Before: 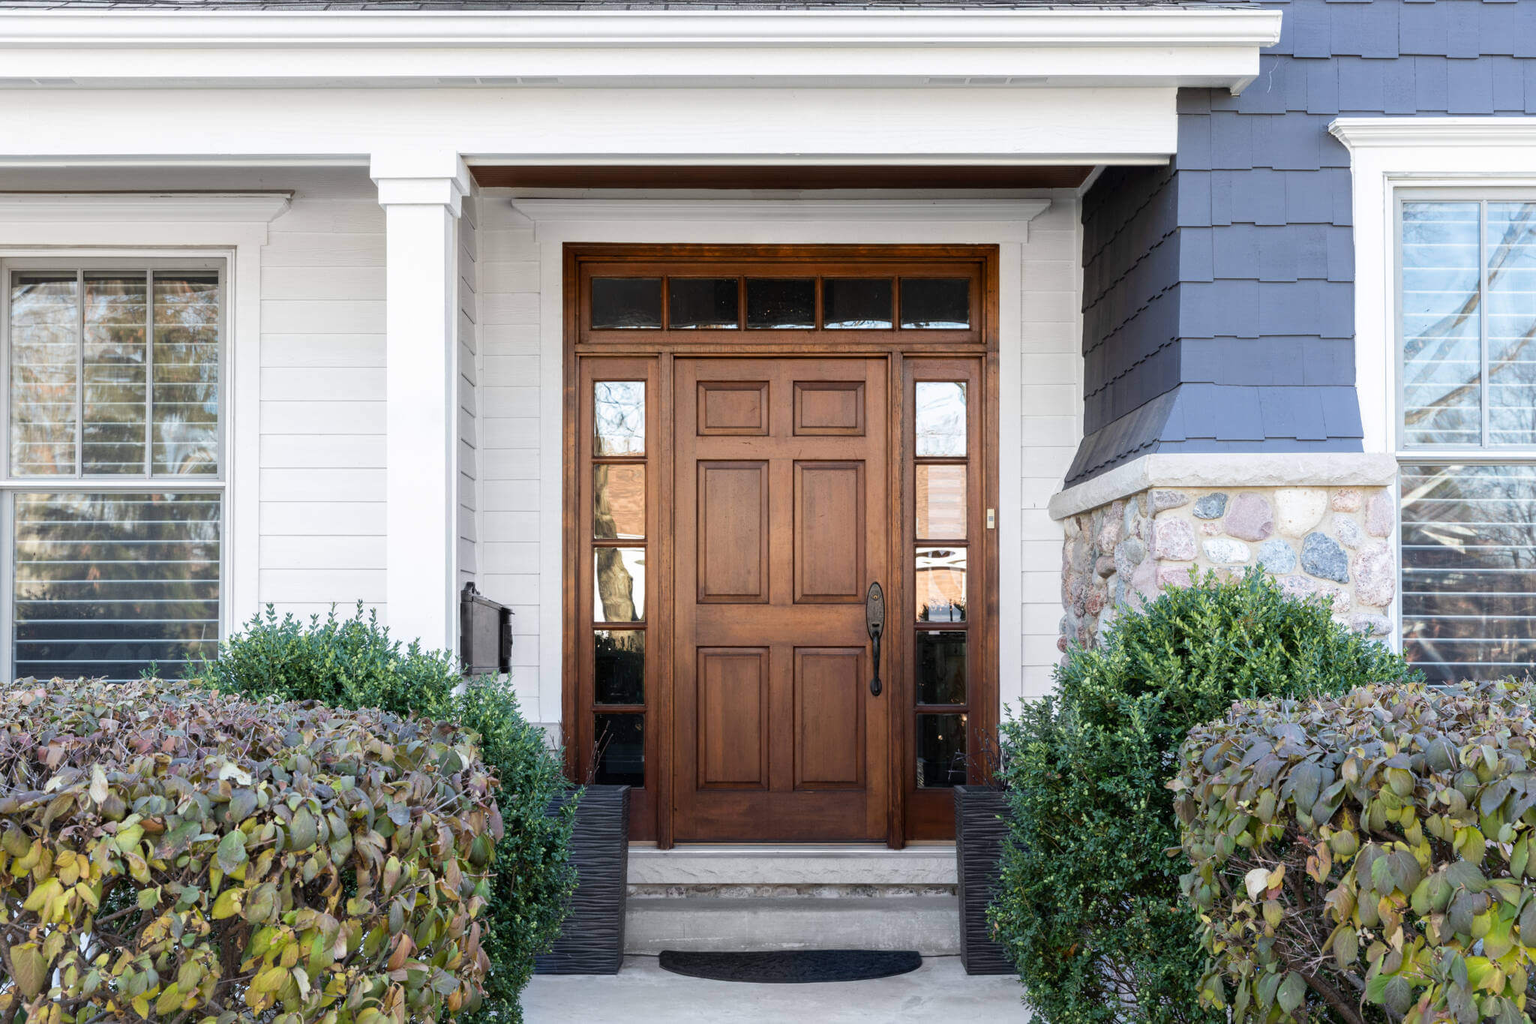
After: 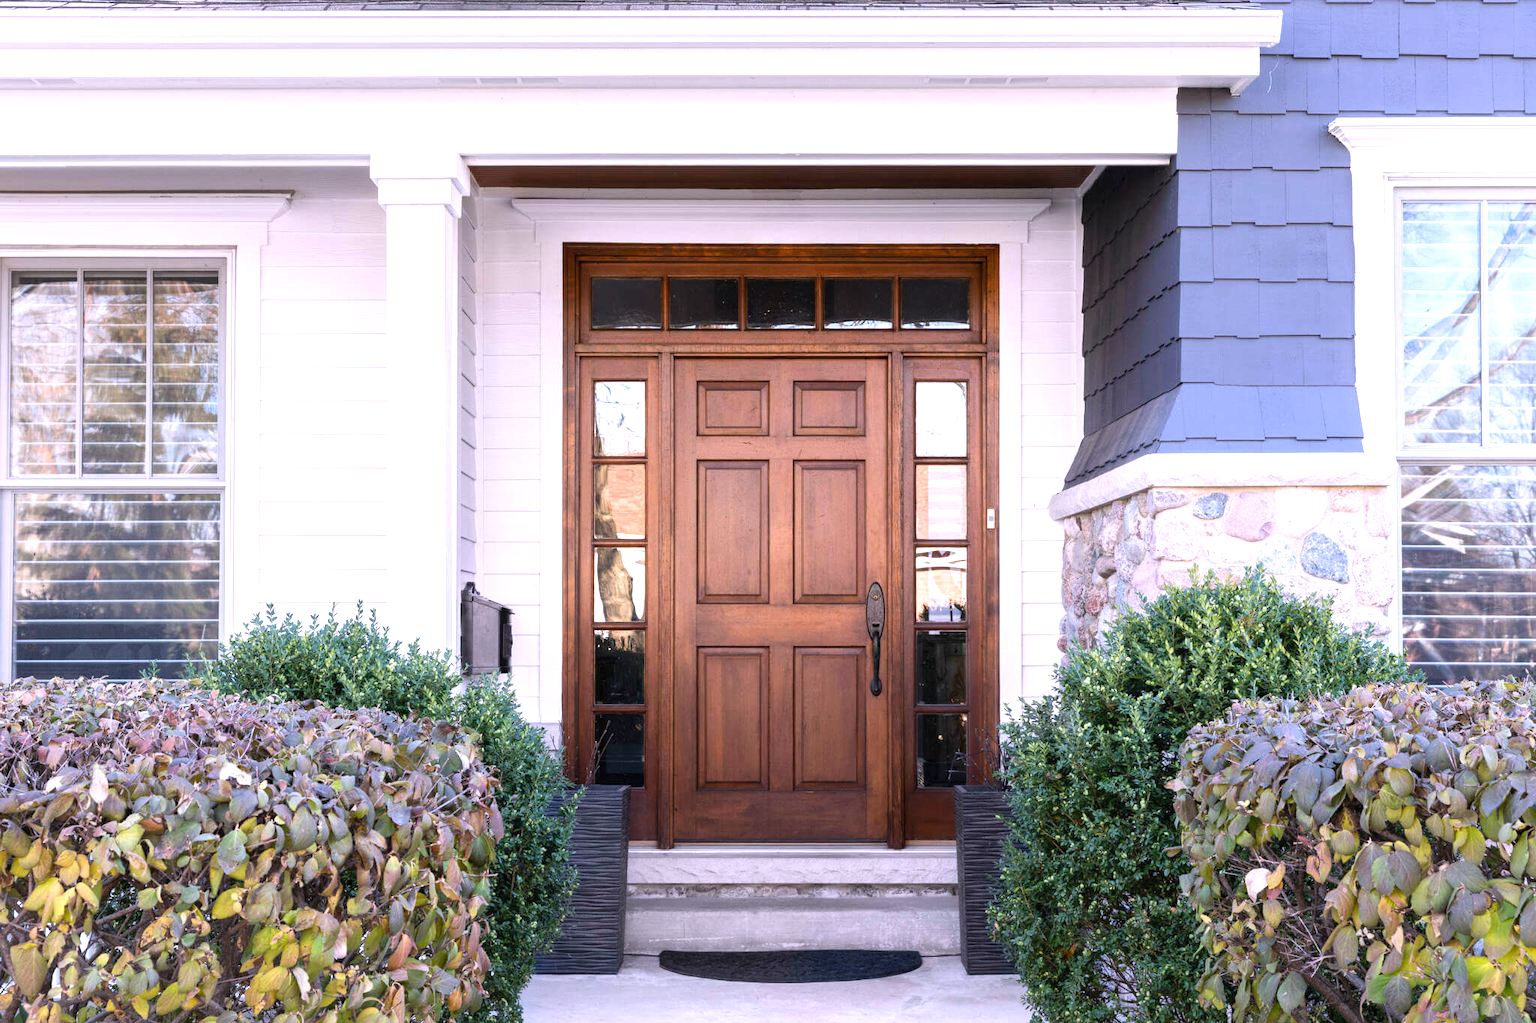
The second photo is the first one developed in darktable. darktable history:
exposure: black level correction 0, exposure 0.5 EV, compensate exposure bias true, compensate highlight preservation false
white balance: red 1.066, blue 1.119
